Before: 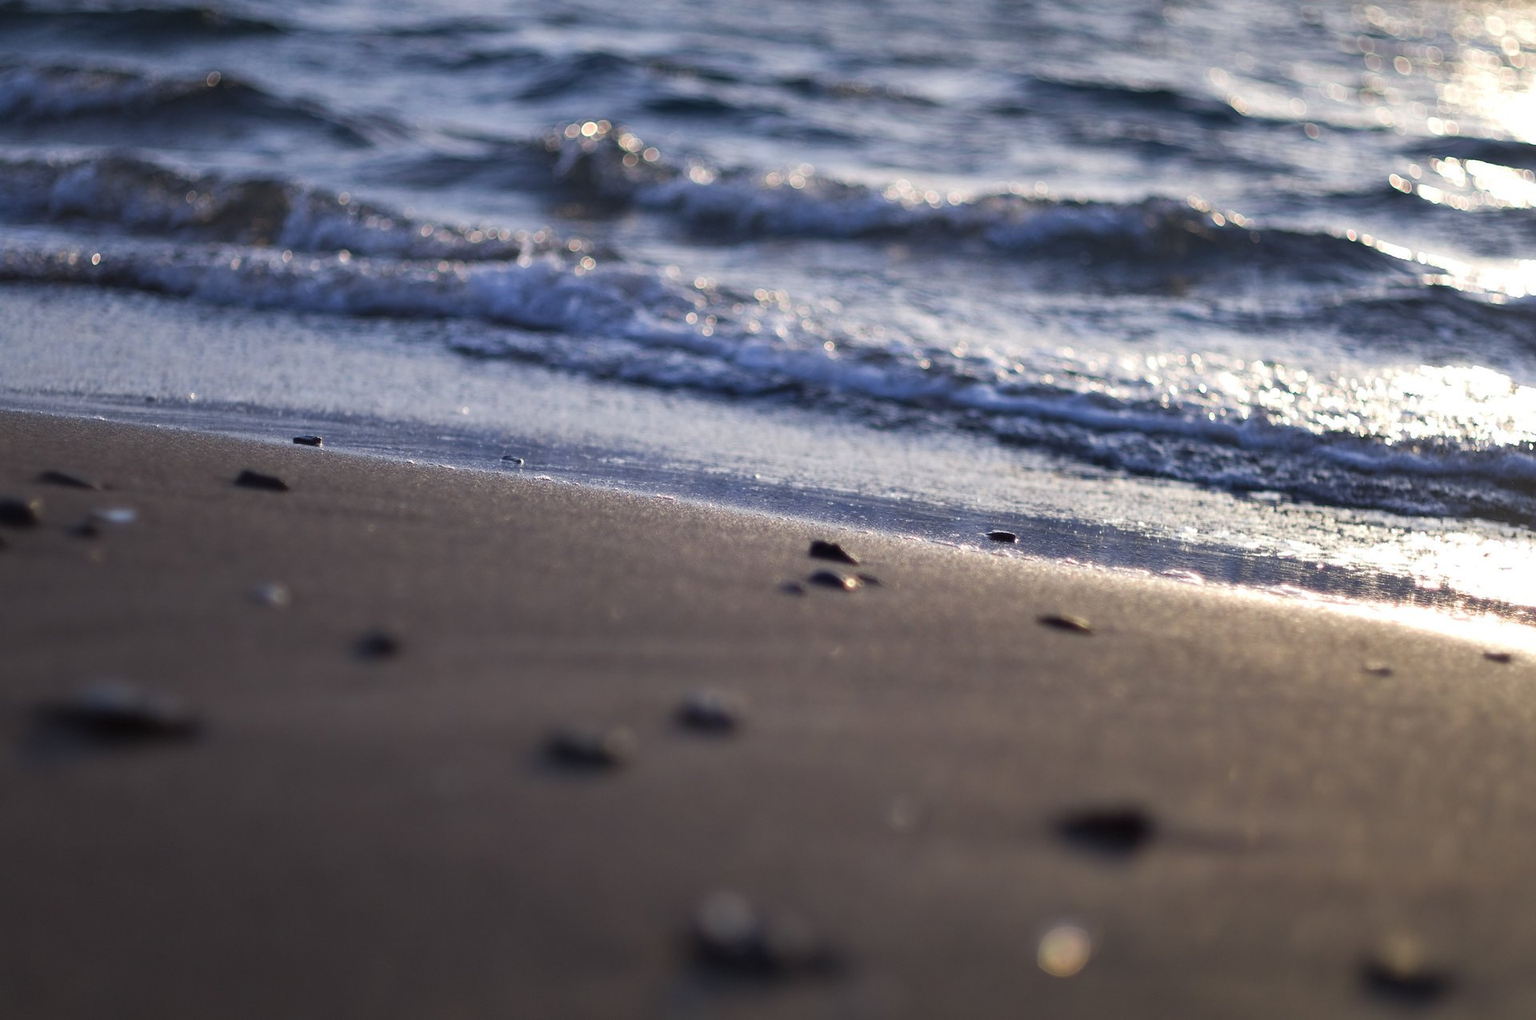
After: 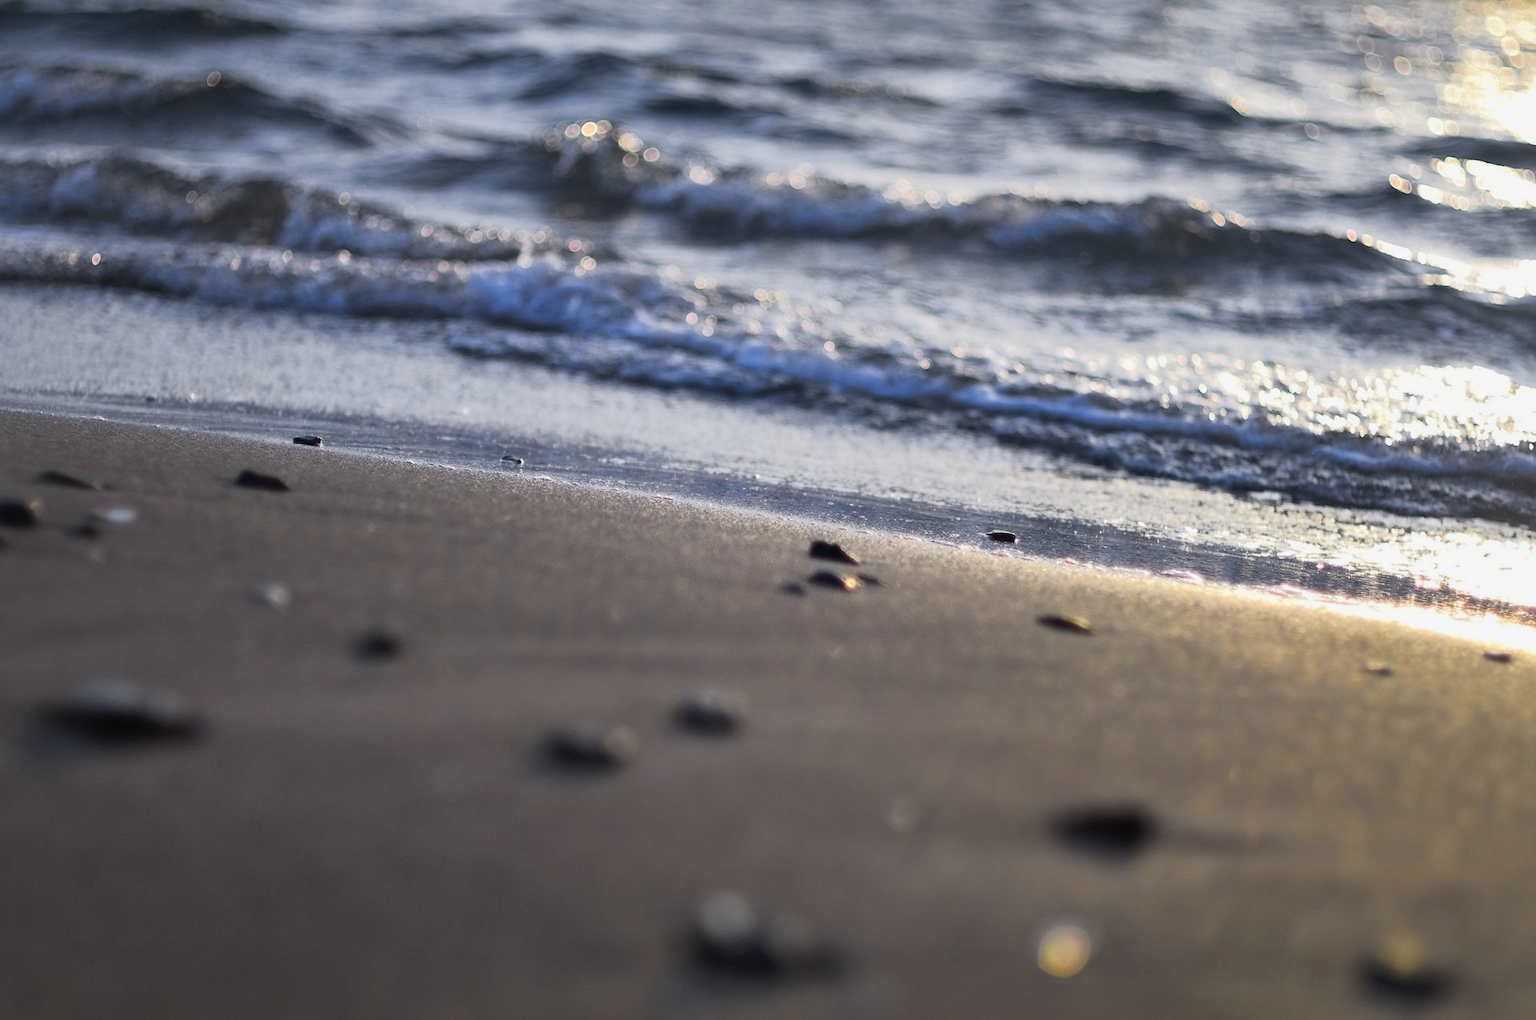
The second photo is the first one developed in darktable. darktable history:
shadows and highlights: on, module defaults
tone curve: curves: ch0 [(0, 0.006) (0.037, 0.022) (0.123, 0.105) (0.19, 0.173) (0.277, 0.279) (0.474, 0.517) (0.597, 0.662) (0.687, 0.774) (0.855, 0.891) (1, 0.982)]; ch1 [(0, 0) (0.243, 0.245) (0.422, 0.415) (0.493, 0.495) (0.508, 0.503) (0.544, 0.552) (0.557, 0.582) (0.626, 0.672) (0.694, 0.732) (1, 1)]; ch2 [(0, 0) (0.249, 0.216) (0.356, 0.329) (0.424, 0.442) (0.476, 0.483) (0.498, 0.5) (0.517, 0.519) (0.532, 0.539) (0.562, 0.596) (0.614, 0.662) (0.706, 0.757) (0.808, 0.809) (0.991, 0.968)], color space Lab, independent channels, preserve colors none
